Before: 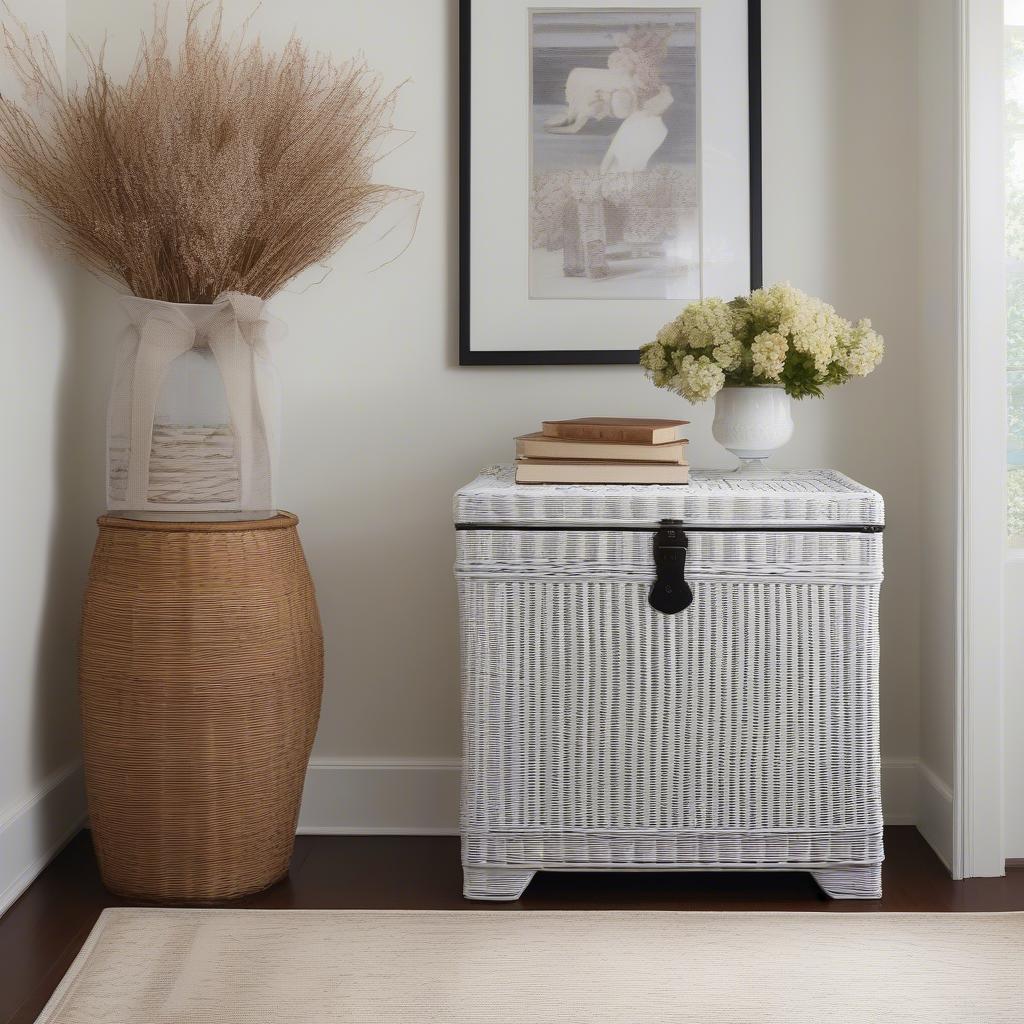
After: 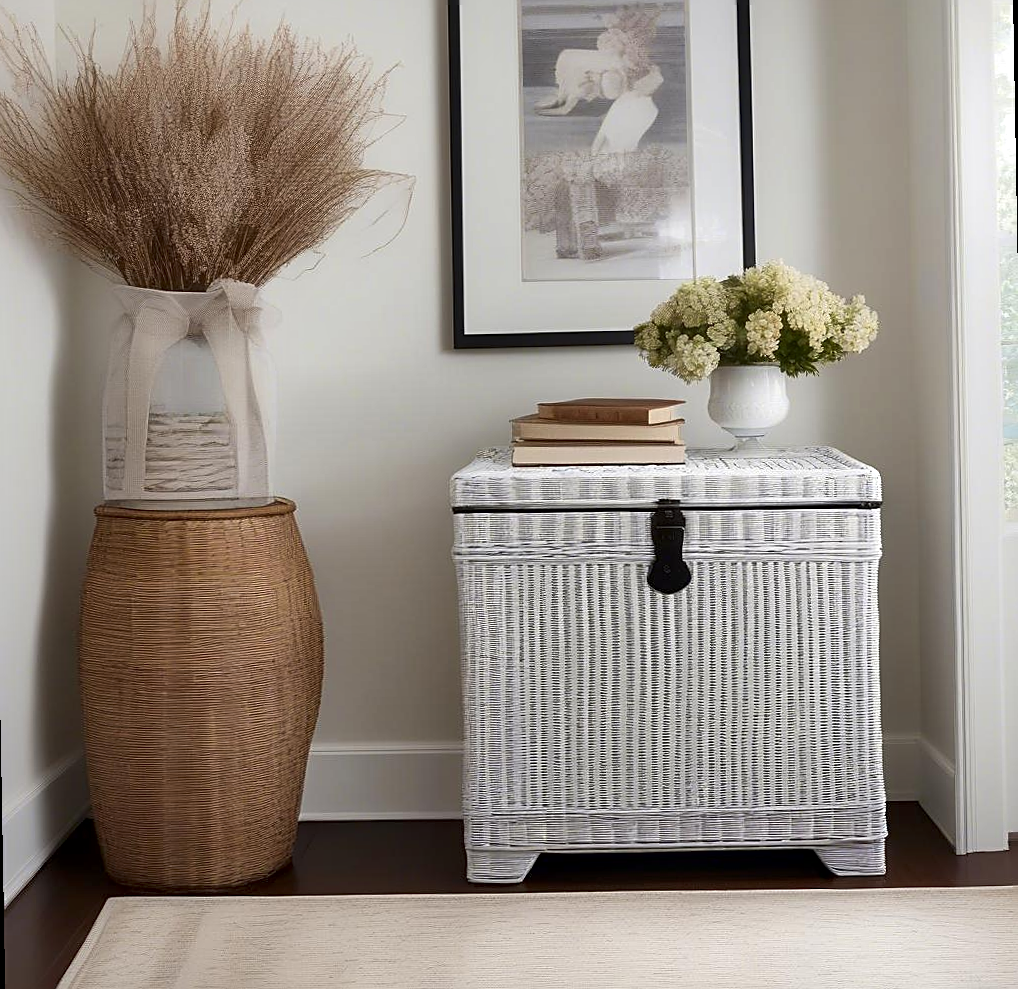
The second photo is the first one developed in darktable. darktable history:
rotate and perspective: rotation -1°, crop left 0.011, crop right 0.989, crop top 0.025, crop bottom 0.975
local contrast: mode bilateral grid, contrast 25, coarseness 60, detail 151%, midtone range 0.2
sharpen: on, module defaults
